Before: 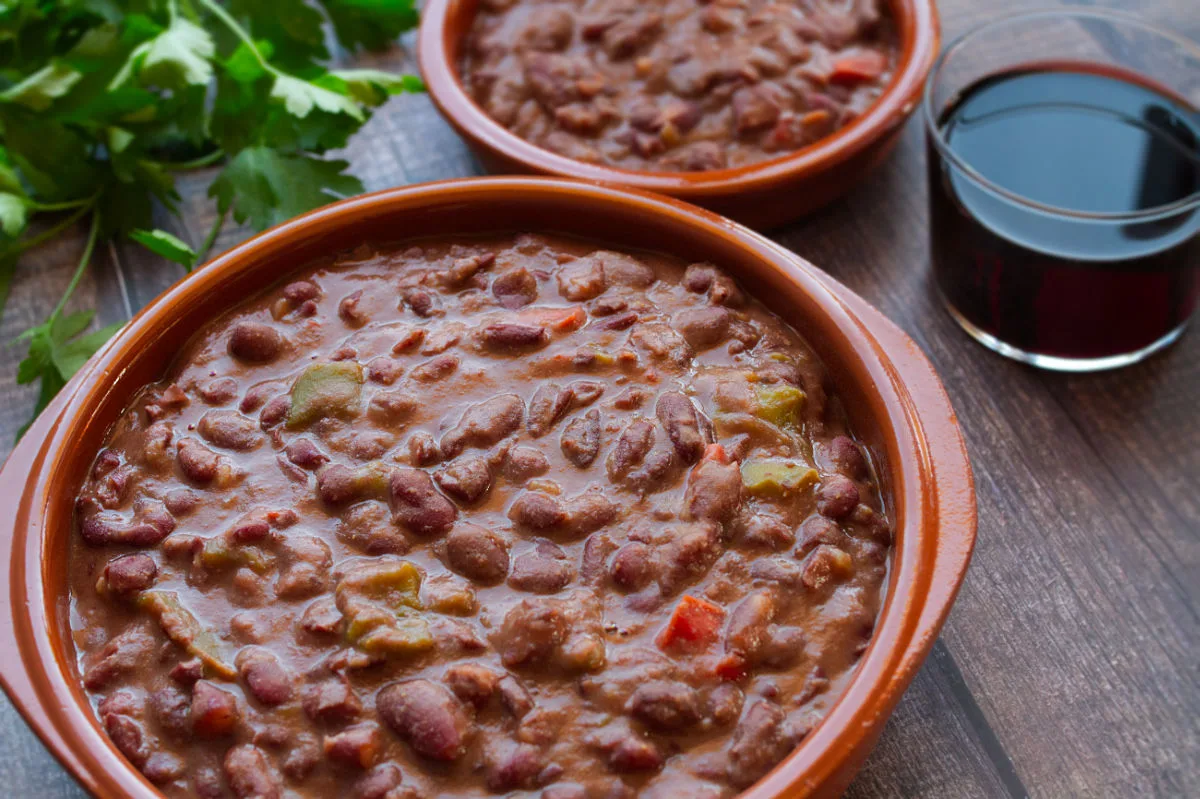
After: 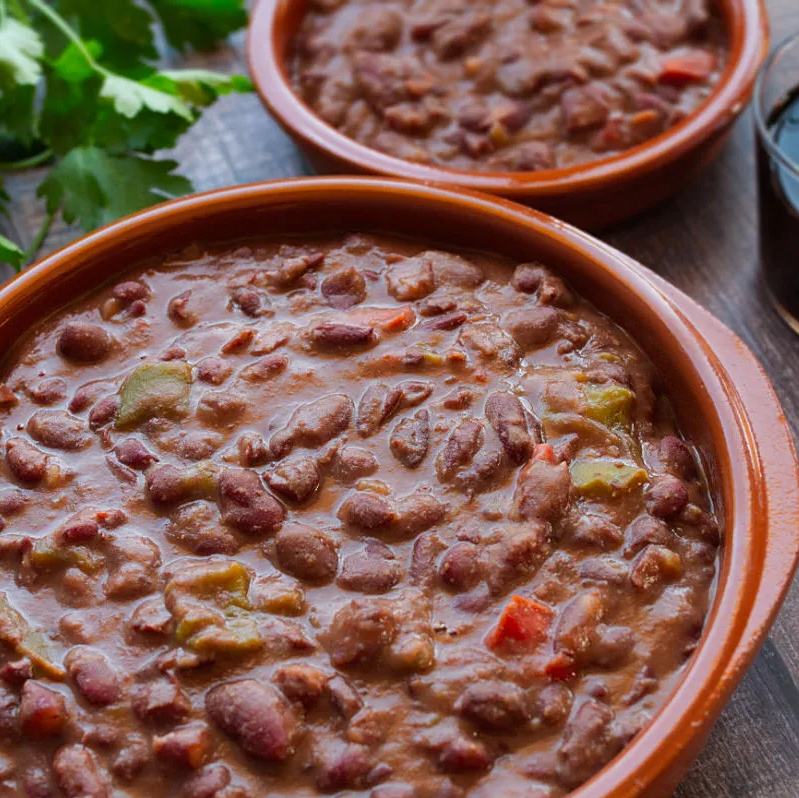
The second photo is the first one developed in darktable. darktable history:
crop and rotate: left 14.292%, right 19.041%
sharpen: amount 0.2
